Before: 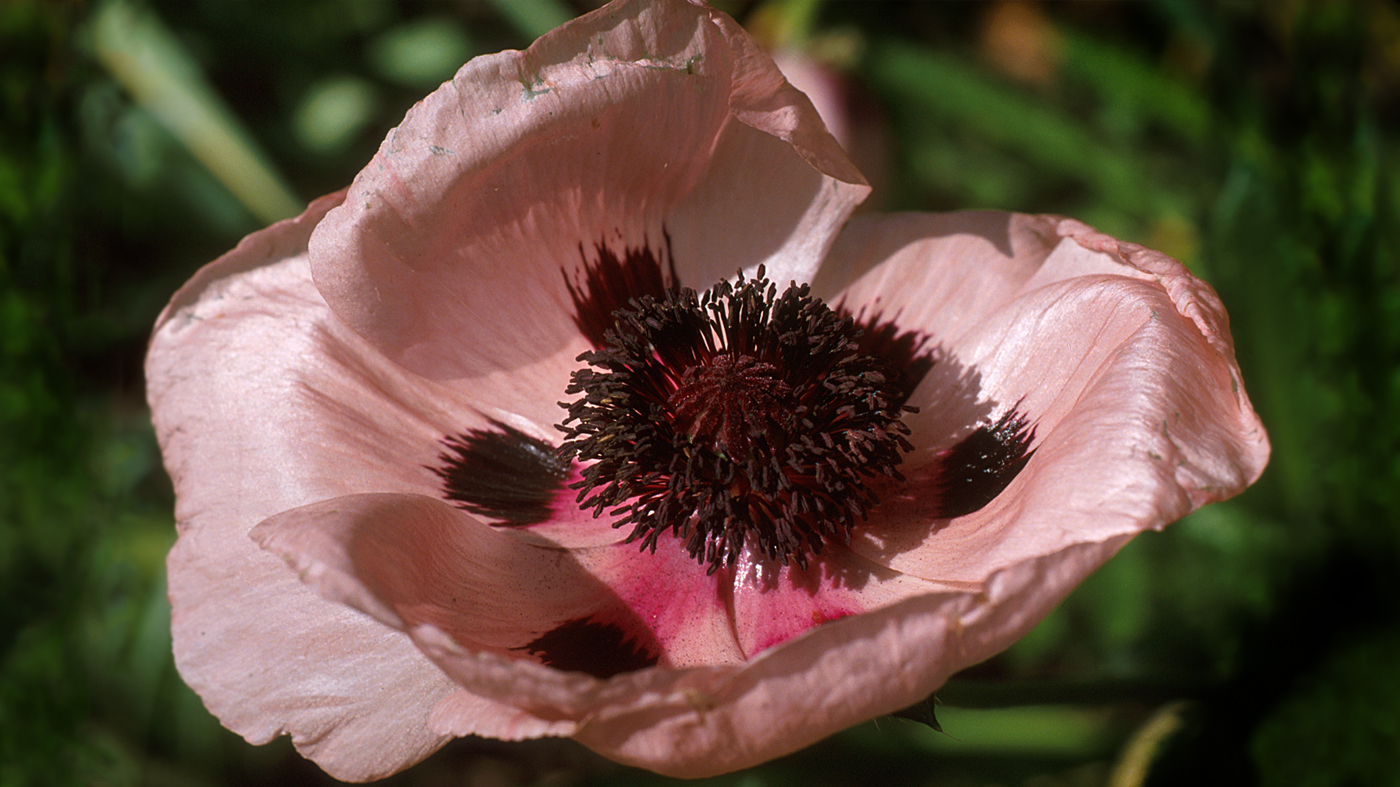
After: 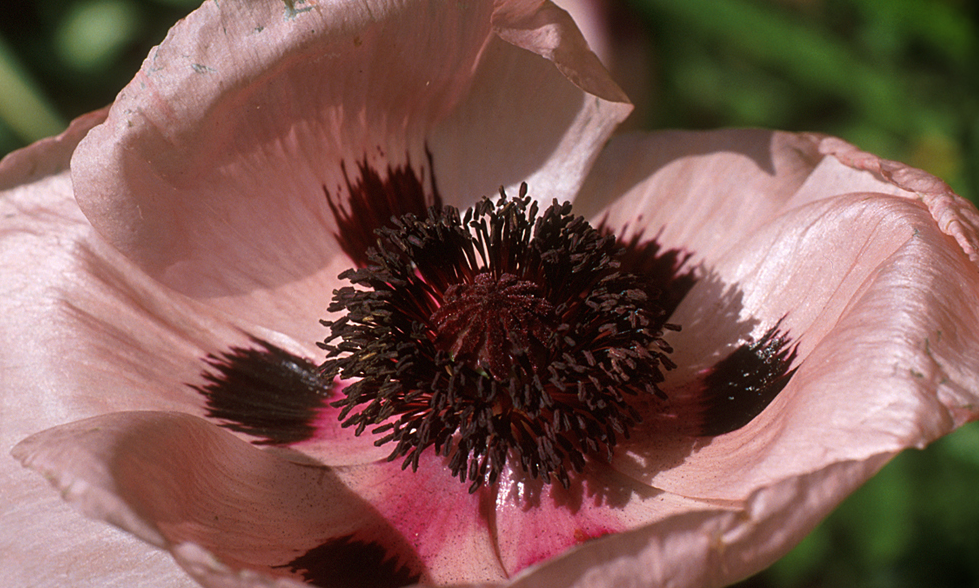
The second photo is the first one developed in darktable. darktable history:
crop and rotate: left 17.046%, top 10.659%, right 12.989%, bottom 14.553%
contrast brightness saturation: saturation -0.05
